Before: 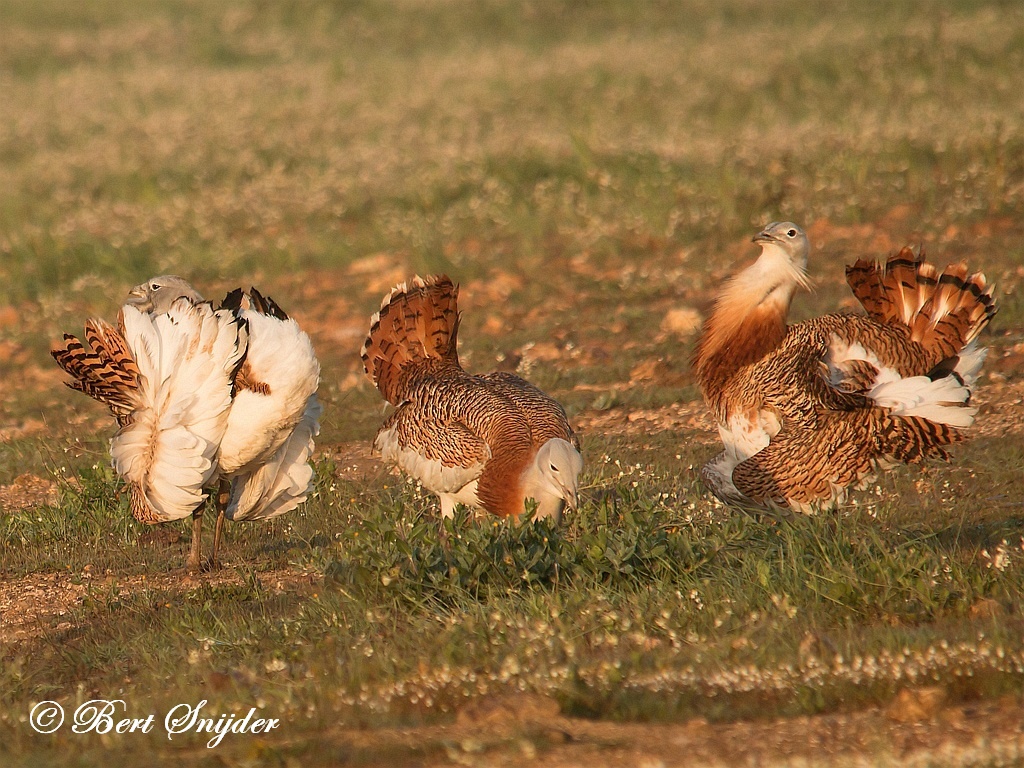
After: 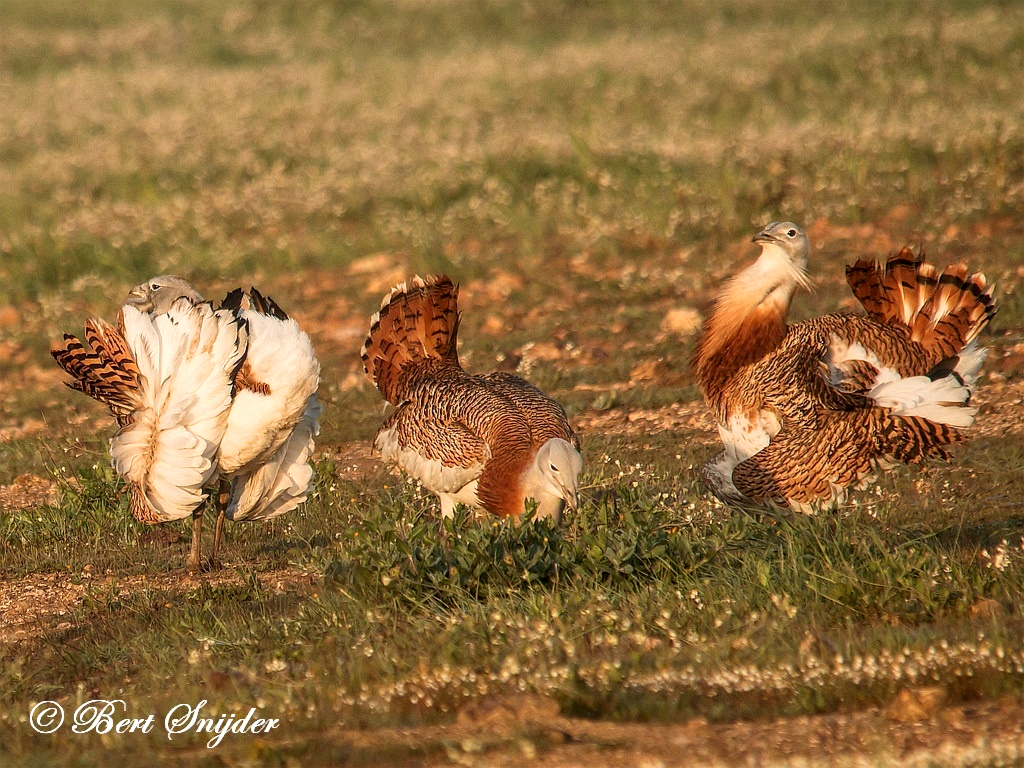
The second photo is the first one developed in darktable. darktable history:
tone curve: curves: ch0 [(0, 0) (0.08, 0.069) (0.4, 0.391) (0.6, 0.609) (0.92, 0.93) (1, 1)], preserve colors none
local contrast: detail 130%
